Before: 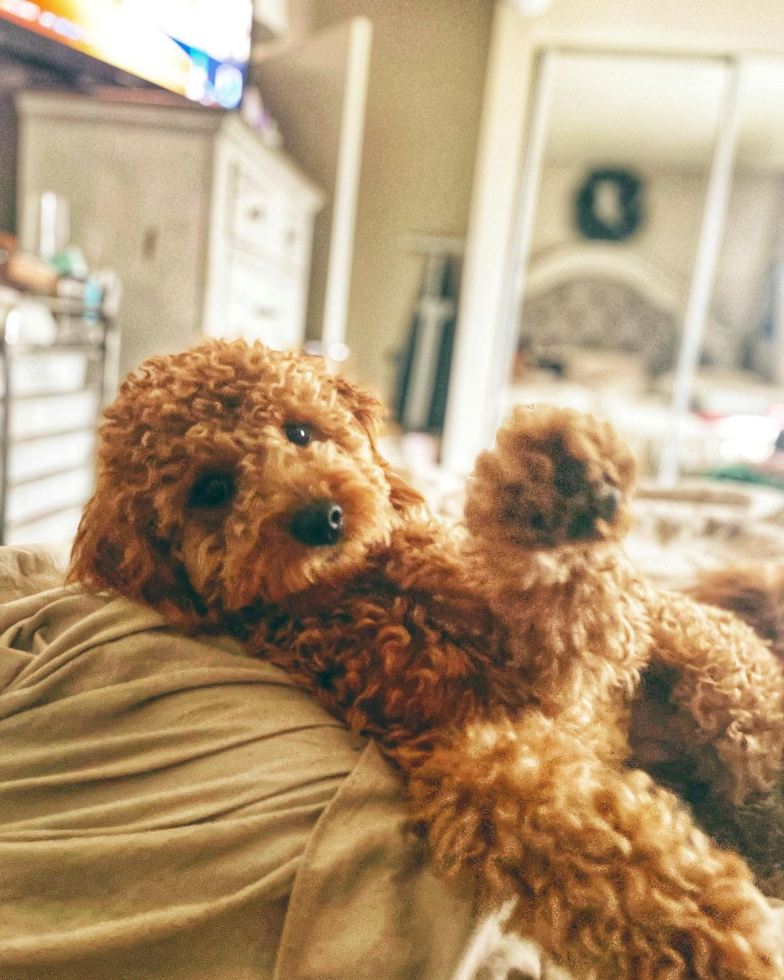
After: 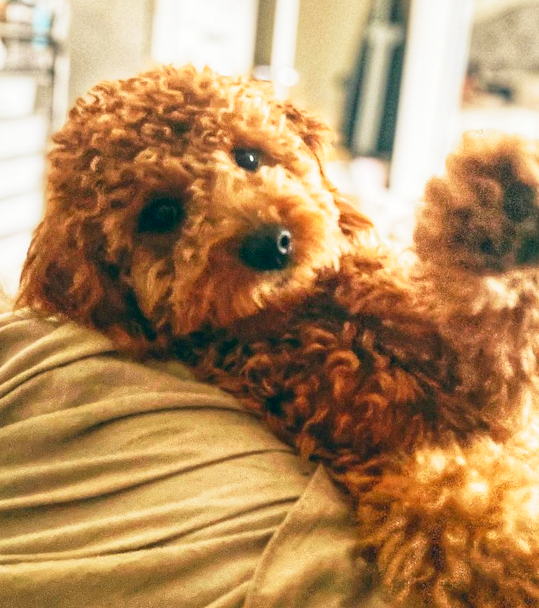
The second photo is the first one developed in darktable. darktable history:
tone curve: curves: ch0 [(0, 0.013) (0.054, 0.018) (0.205, 0.191) (0.289, 0.292) (0.39, 0.424) (0.493, 0.551) (0.647, 0.752) (0.778, 0.895) (1, 0.998)]; ch1 [(0, 0) (0.385, 0.343) (0.439, 0.415) (0.494, 0.495) (0.501, 0.501) (0.51, 0.509) (0.54, 0.546) (0.586, 0.606) (0.66, 0.701) (0.783, 0.804) (1, 1)]; ch2 [(0, 0) (0.32, 0.281) (0.403, 0.399) (0.441, 0.428) (0.47, 0.469) (0.498, 0.496) (0.524, 0.538) (0.566, 0.579) (0.633, 0.665) (0.7, 0.711) (1, 1)], preserve colors none
crop: left 6.624%, top 28.113%, right 23.807%, bottom 9.022%
